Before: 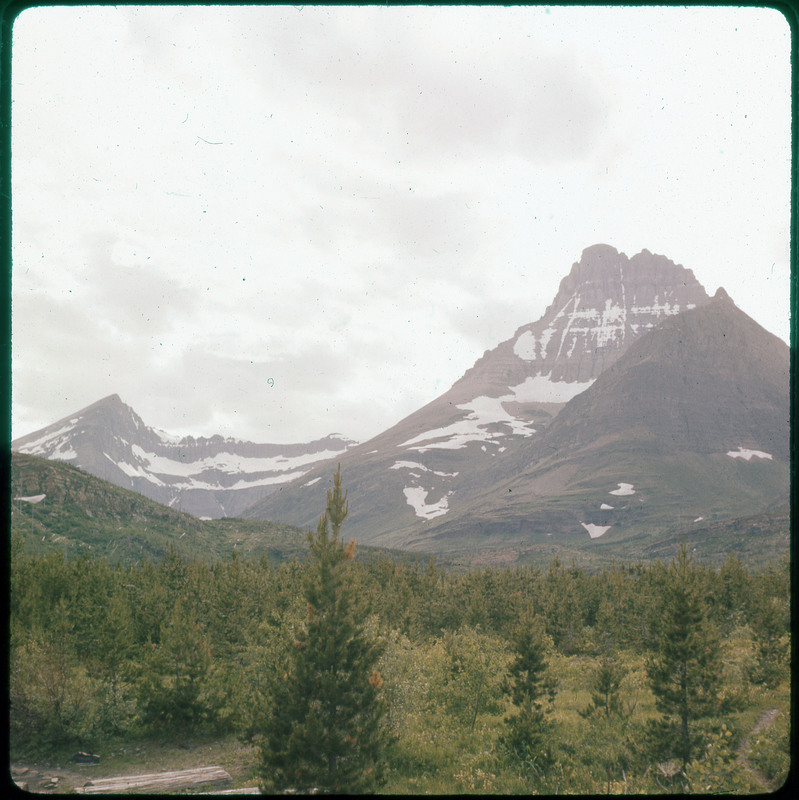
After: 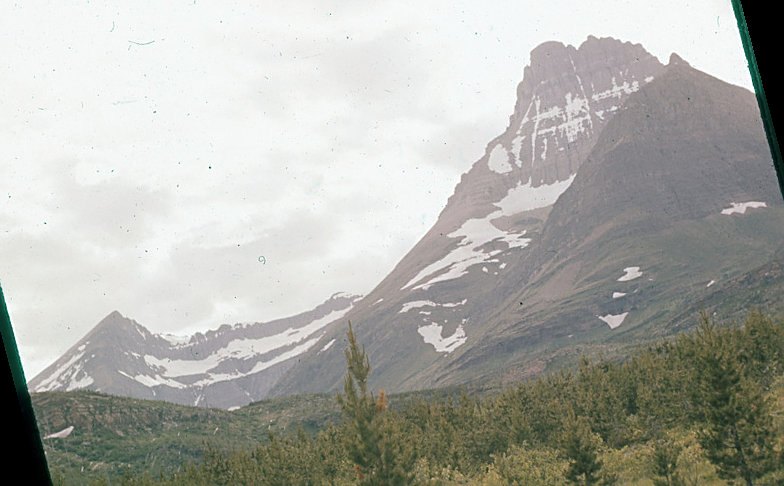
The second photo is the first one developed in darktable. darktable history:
rotate and perspective: rotation -14.8°, crop left 0.1, crop right 0.903, crop top 0.25, crop bottom 0.748
sharpen: on, module defaults
